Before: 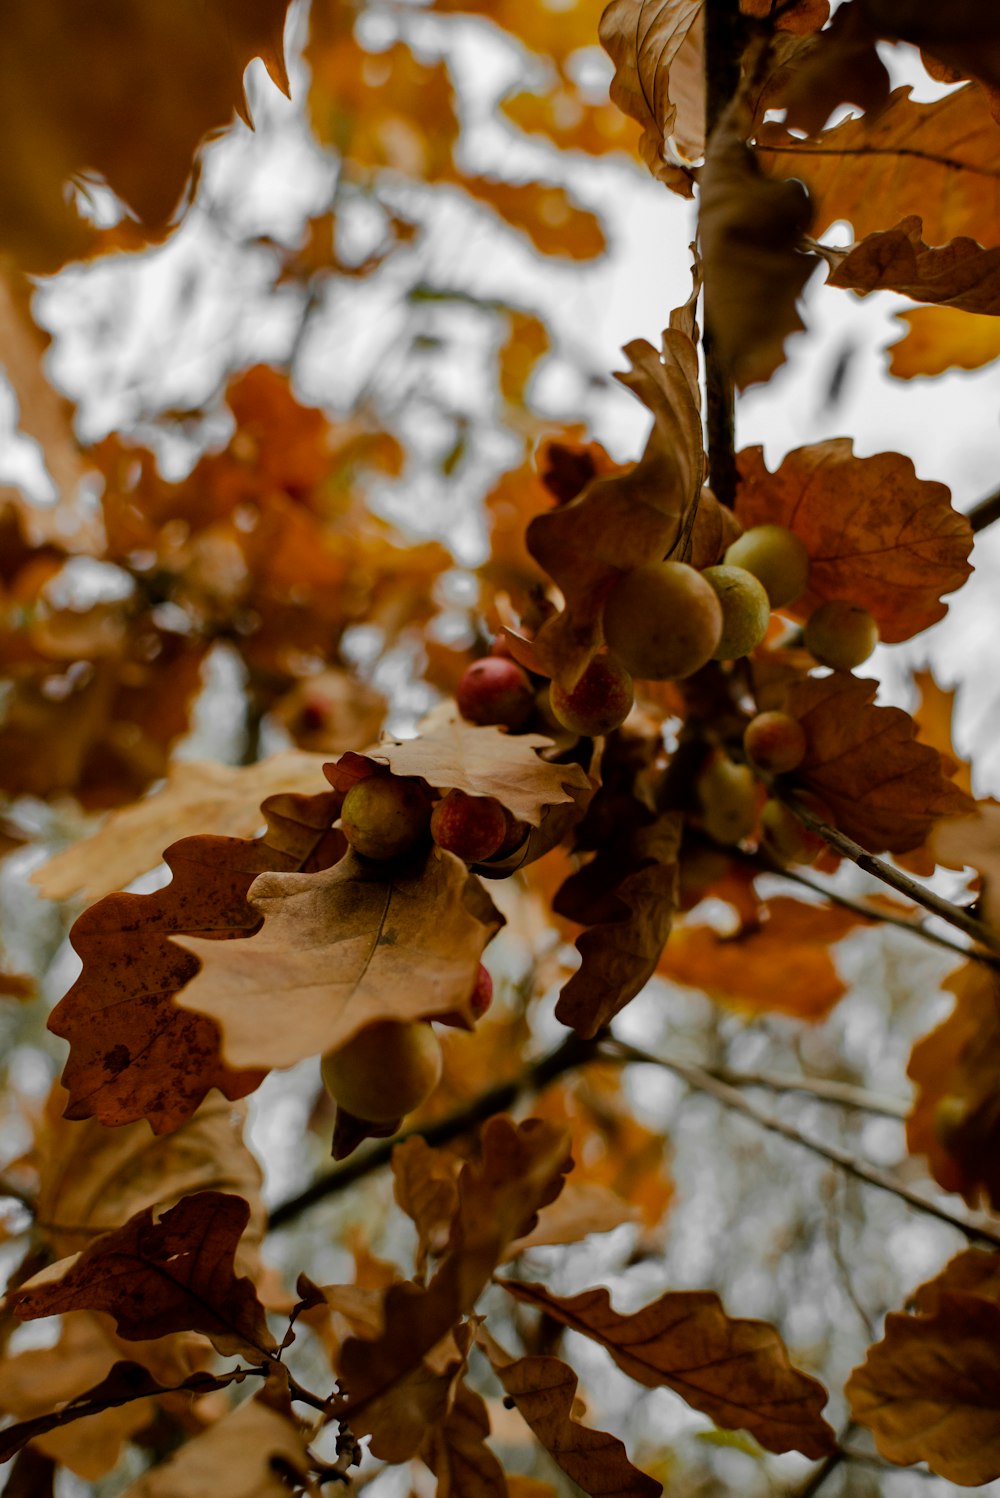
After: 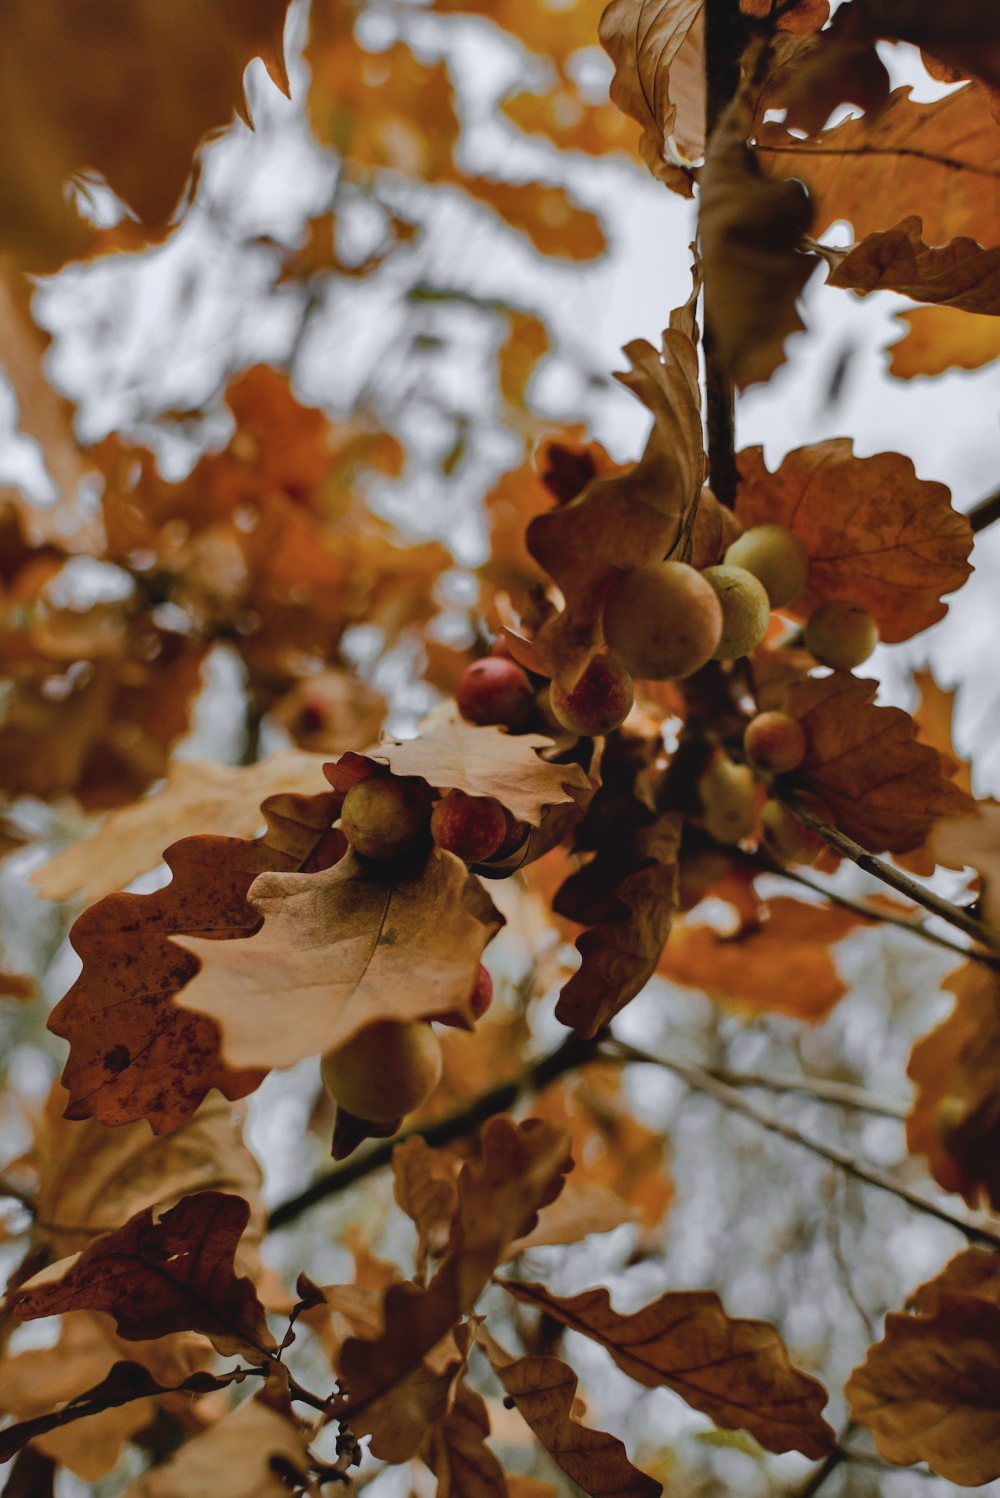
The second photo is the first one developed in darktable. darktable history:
shadows and highlights: highlights color adjustment 46.56%, soften with gaussian
color correction: highlights a* -0.126, highlights b* -5.46, shadows a* -0.133, shadows b* -0.07
contrast brightness saturation: contrast -0.092, saturation -0.092
